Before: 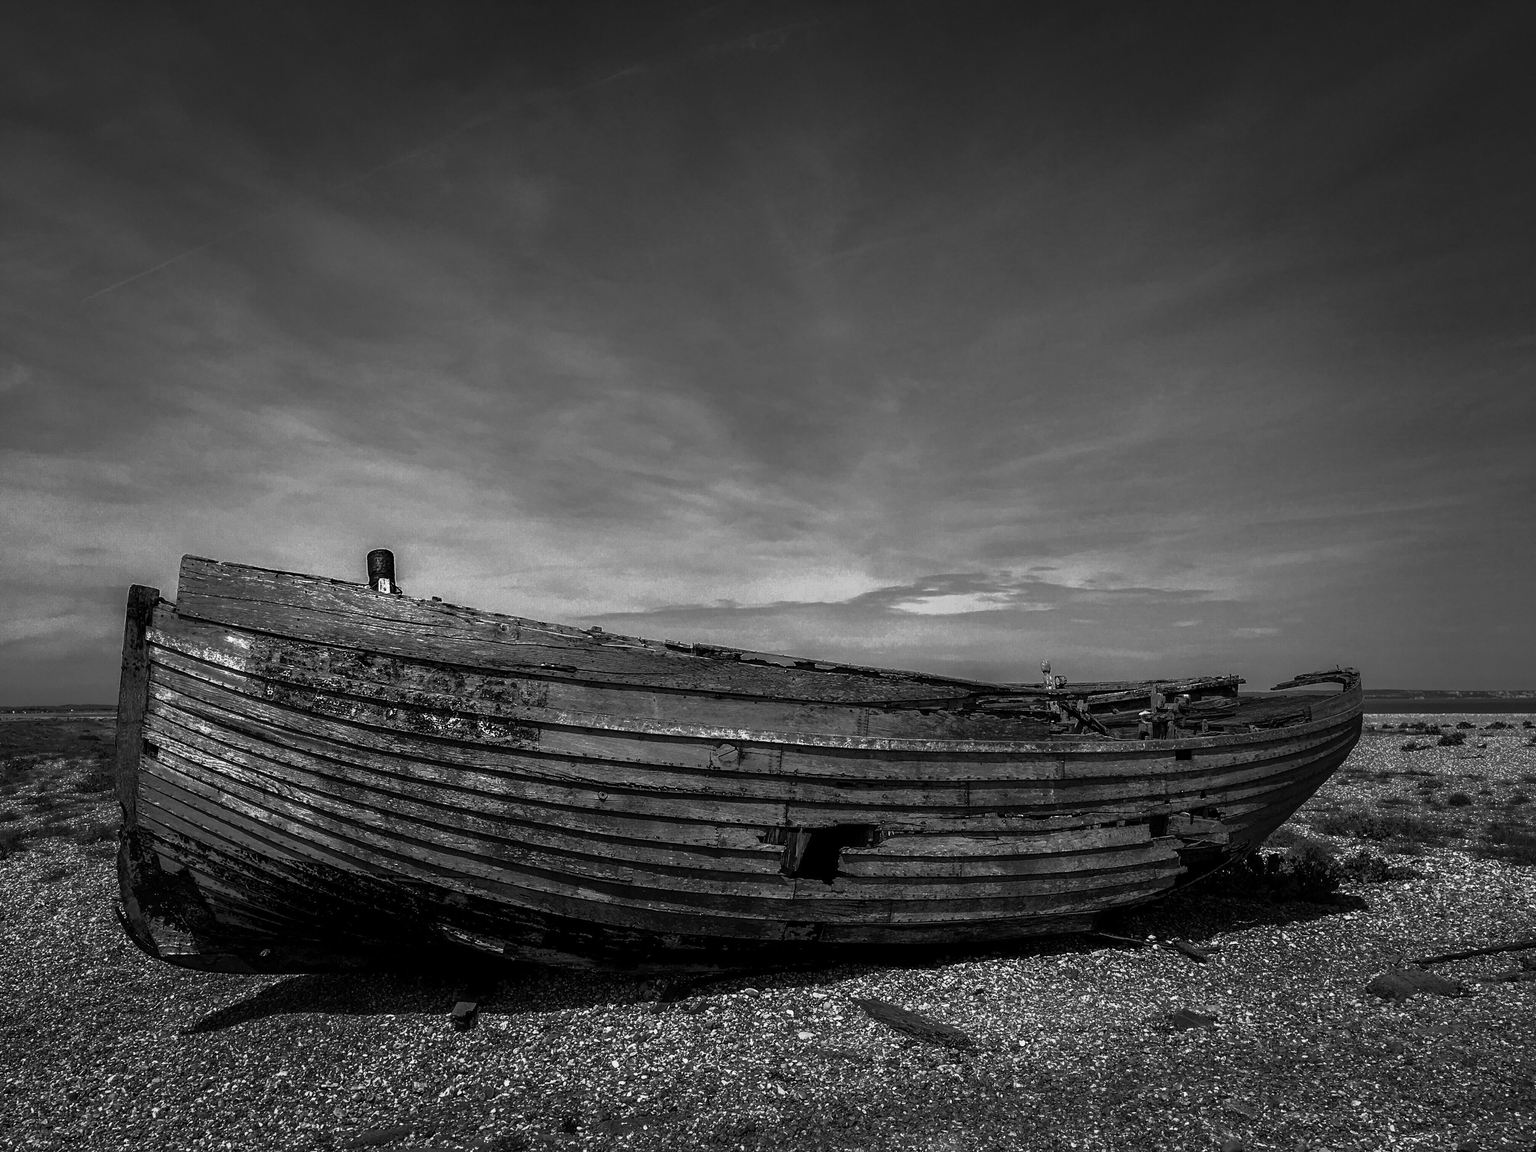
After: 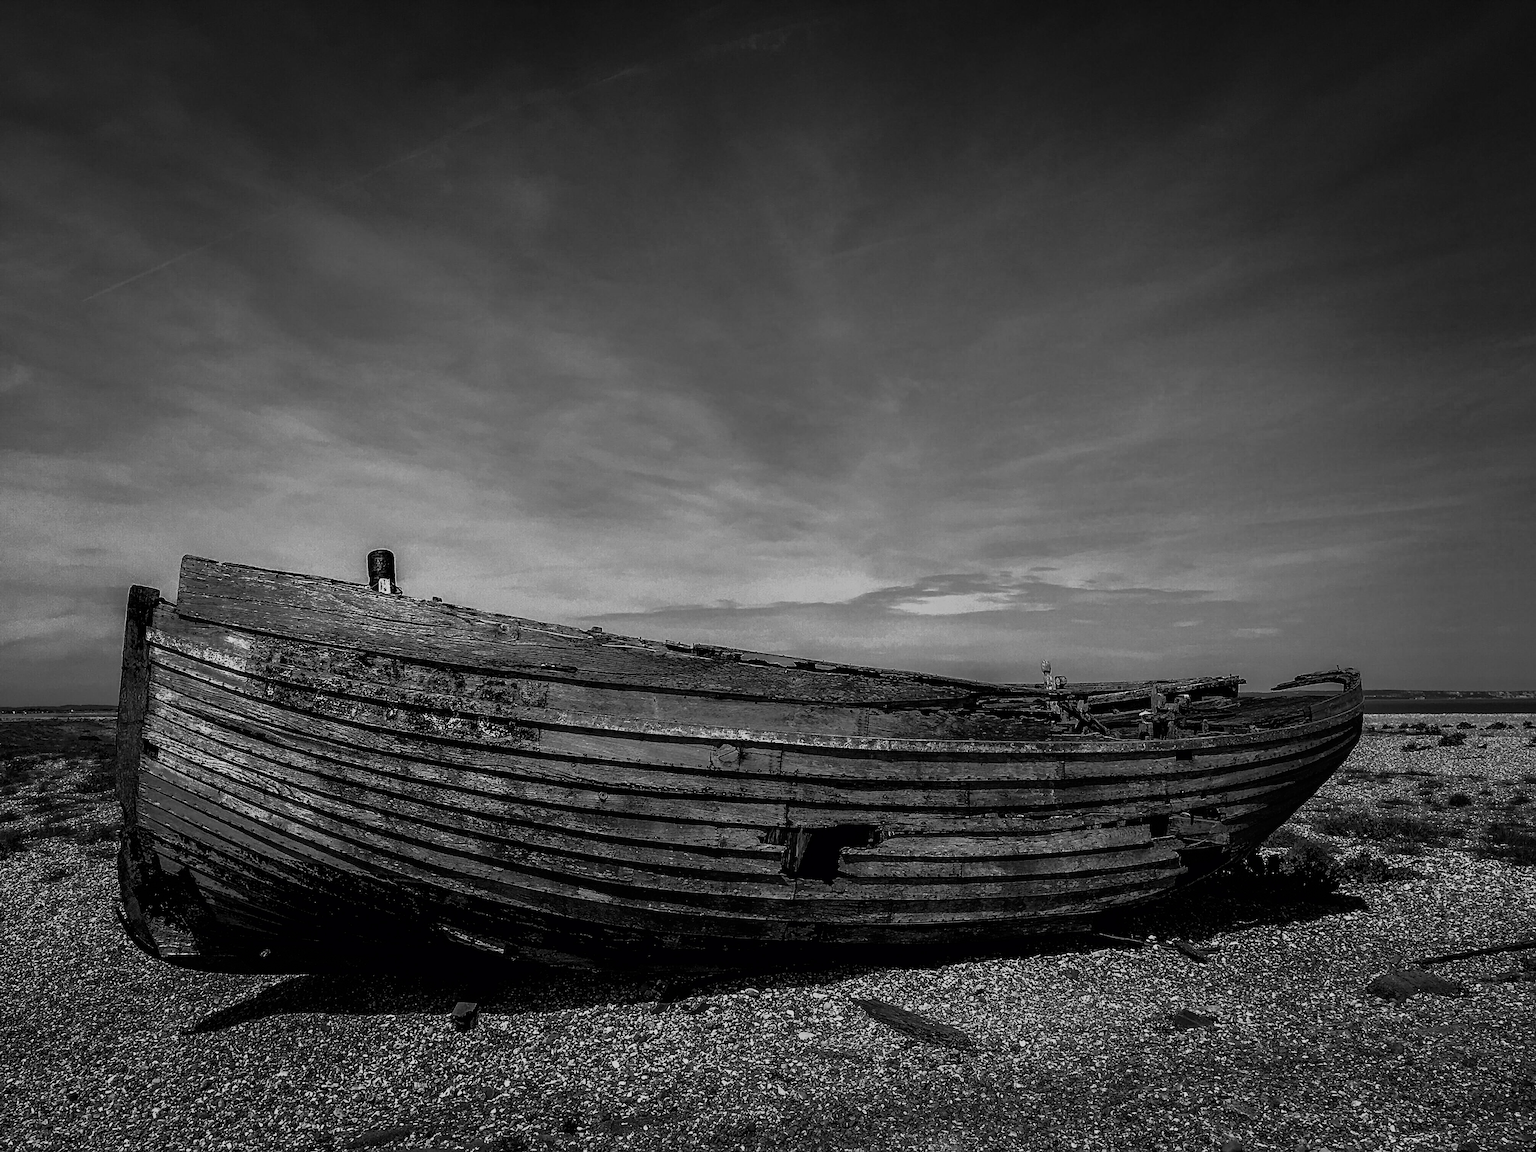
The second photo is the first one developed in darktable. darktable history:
sharpen: on, module defaults
filmic rgb: black relative exposure -7.48 EV, white relative exposure 4.83 EV, hardness 3.4, color science v6 (2022)
